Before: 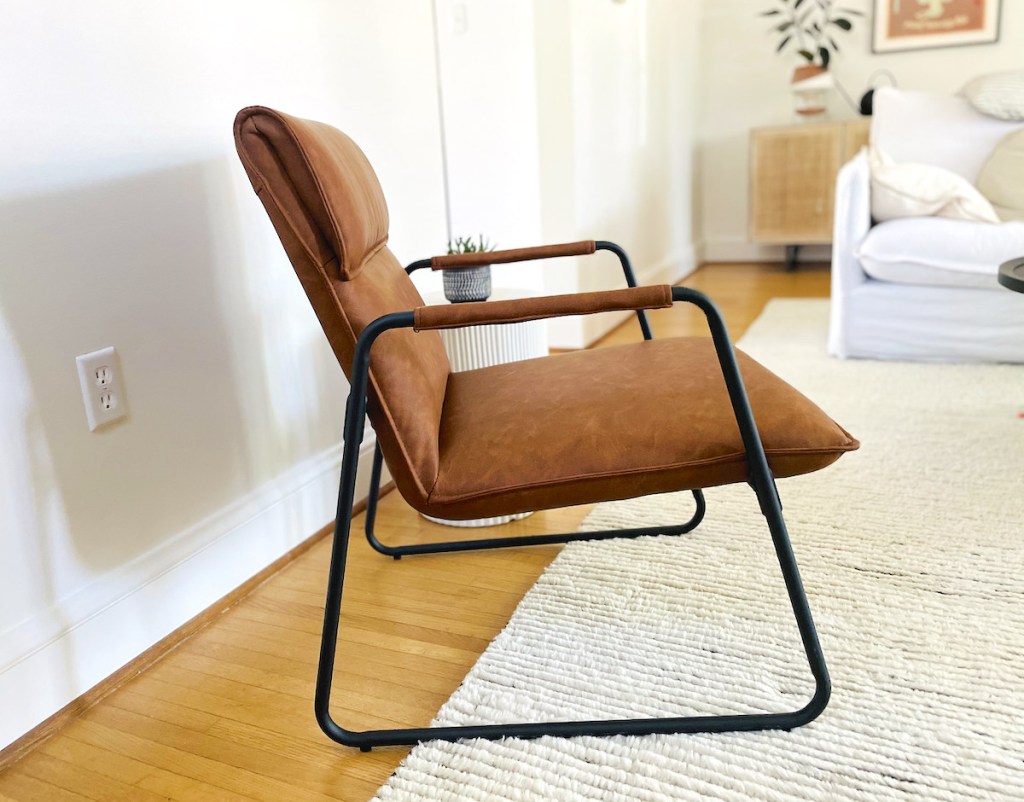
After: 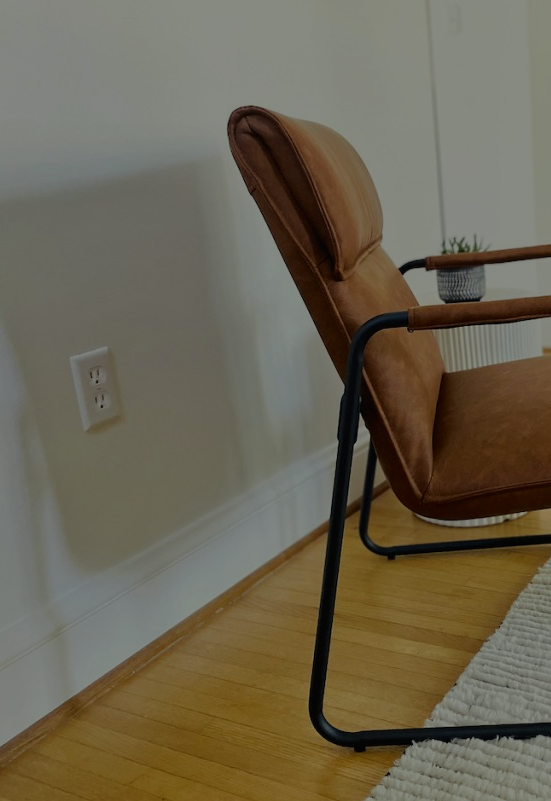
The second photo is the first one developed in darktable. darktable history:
color correction: highlights a* -4.28, highlights b* 6.53
tone equalizer: -8 EV -2 EV, -7 EV -2 EV, -6 EV -2 EV, -5 EV -2 EV, -4 EV -2 EV, -3 EV -2 EV, -2 EV -2 EV, -1 EV -1.63 EV, +0 EV -2 EV
color balance rgb: global vibrance 0.5%
crop: left 0.587%, right 45.588%, bottom 0.086%
